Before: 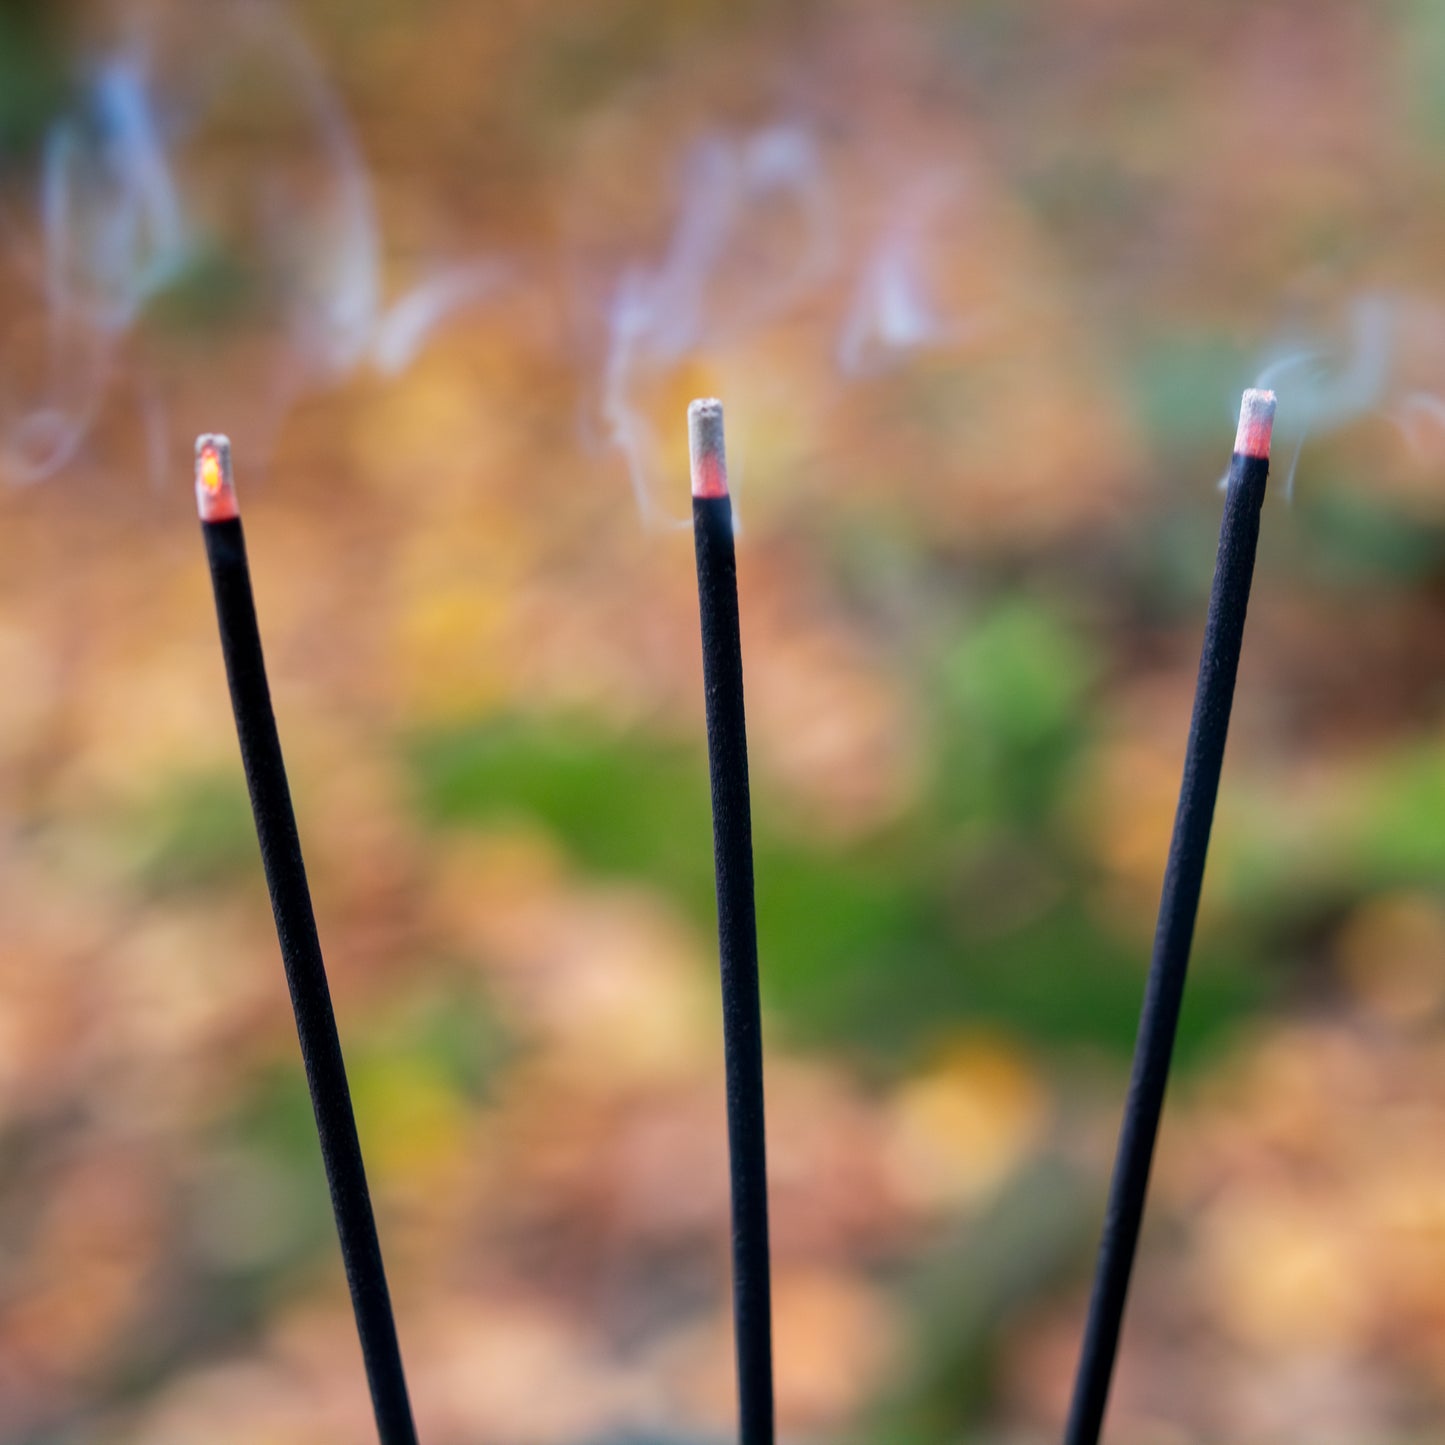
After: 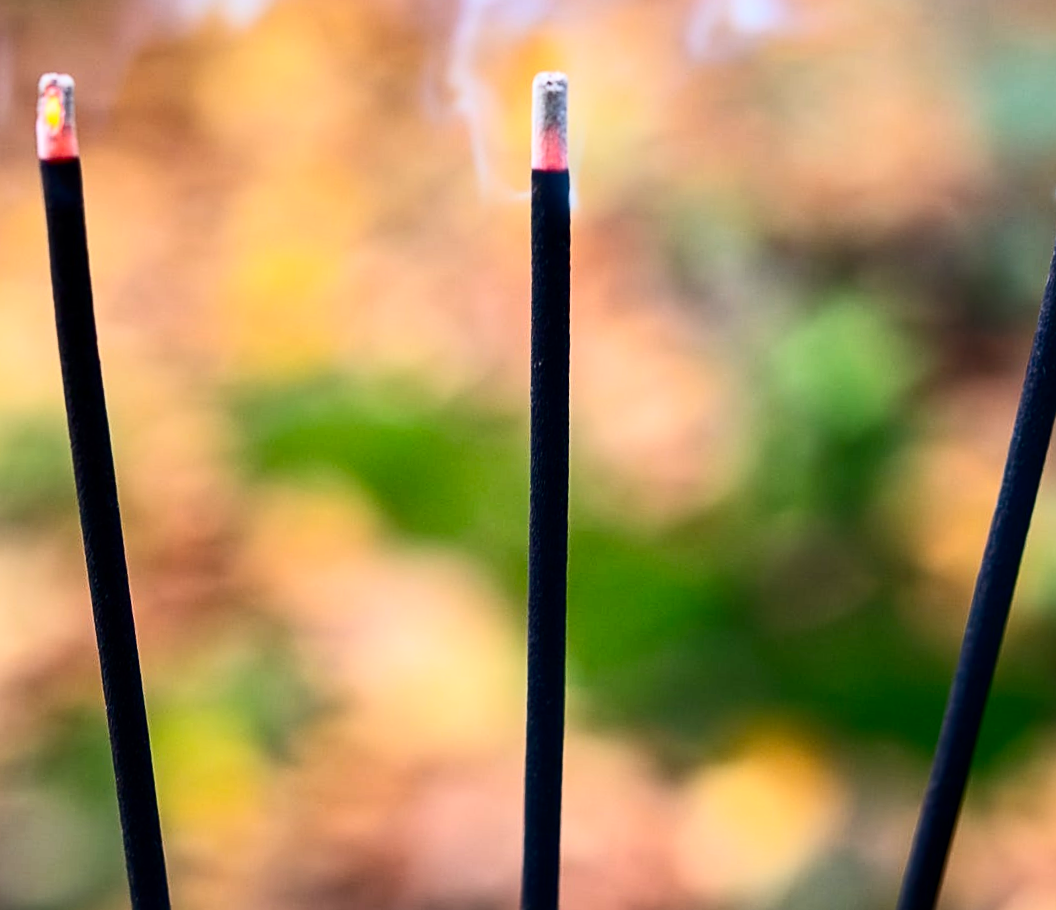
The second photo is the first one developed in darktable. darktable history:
crop and rotate: angle -3.88°, left 9.743%, top 20.796%, right 12.367%, bottom 12.048%
sharpen: on, module defaults
contrast brightness saturation: contrast 0.402, brightness 0.048, saturation 0.261
